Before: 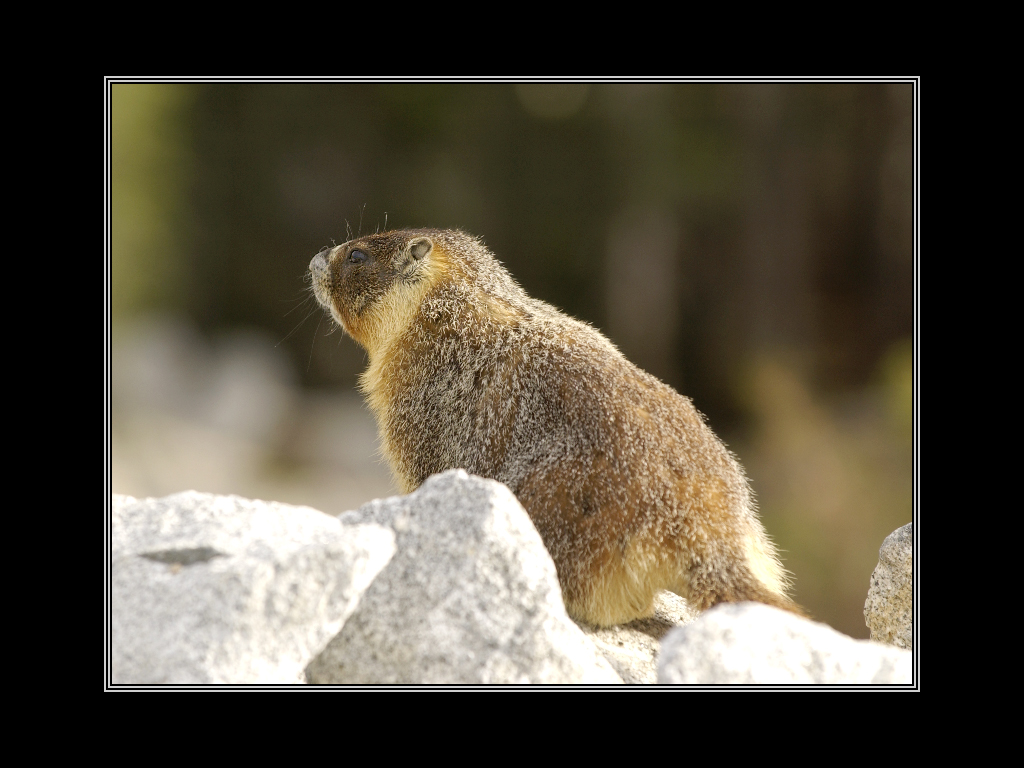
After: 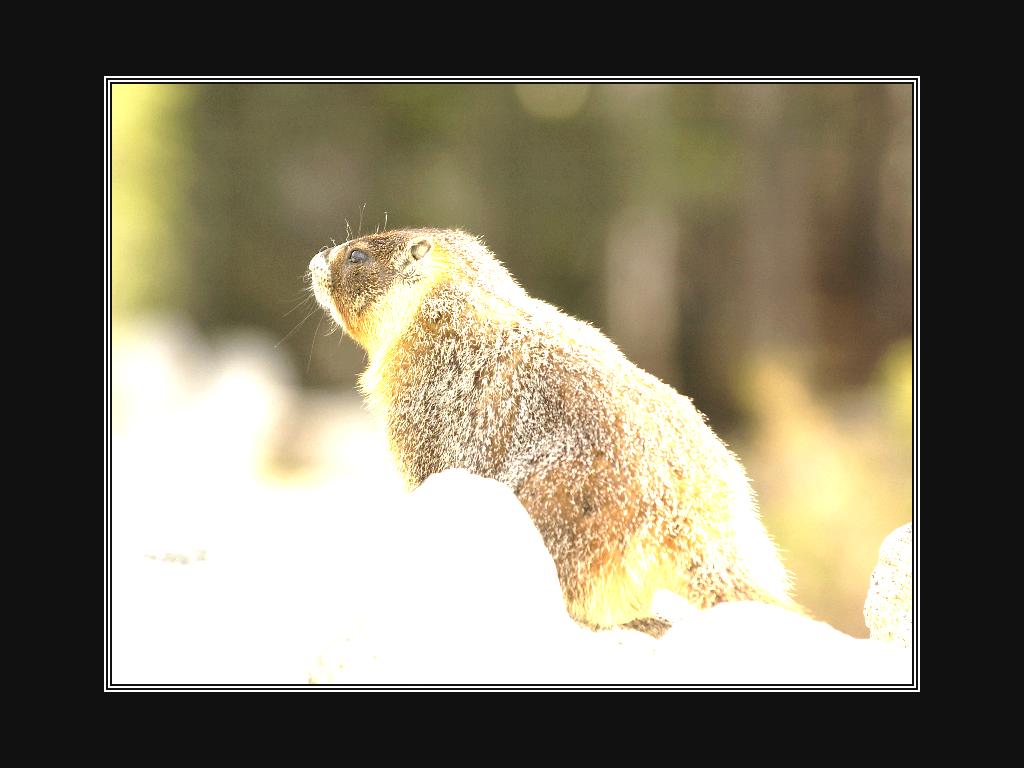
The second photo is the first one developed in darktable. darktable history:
exposure: exposure 2.224 EV, compensate highlight preservation false
contrast brightness saturation: contrast -0.101, saturation -0.09
